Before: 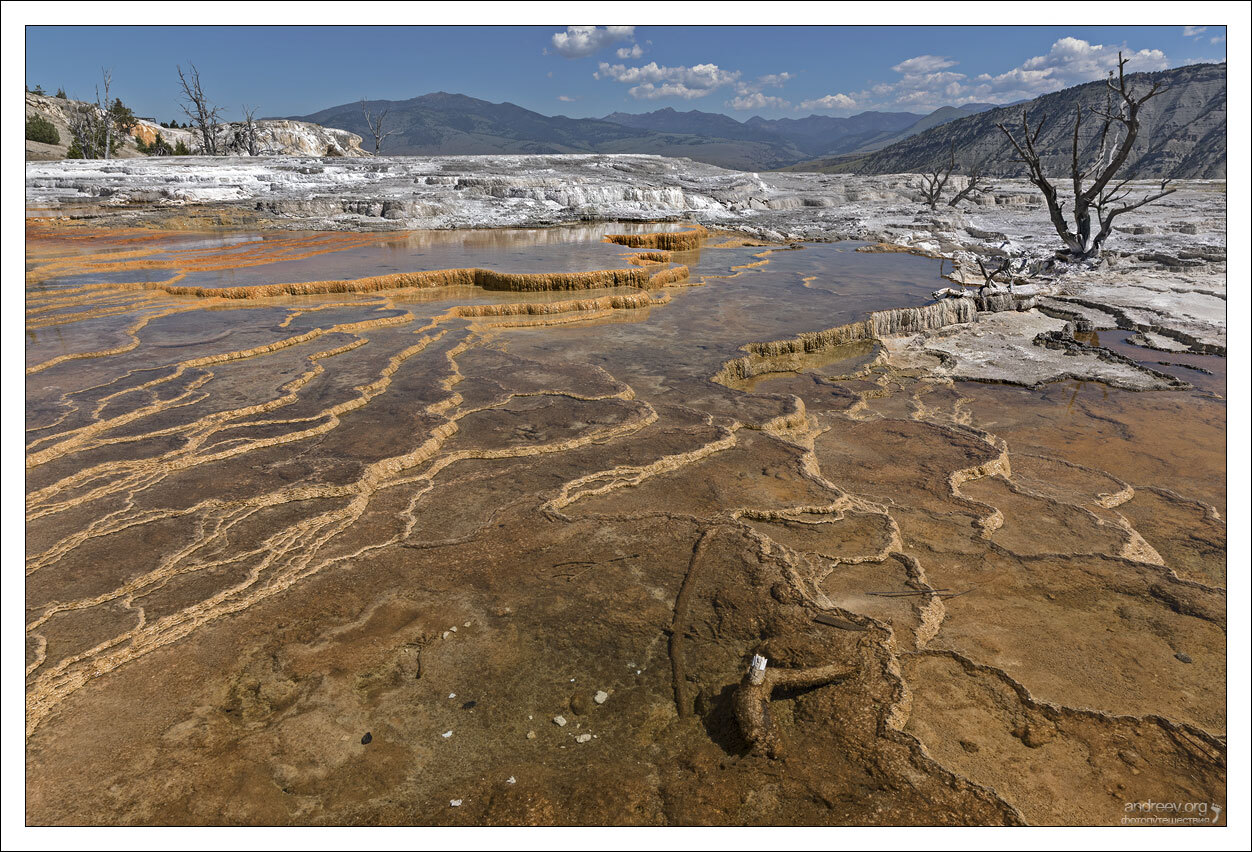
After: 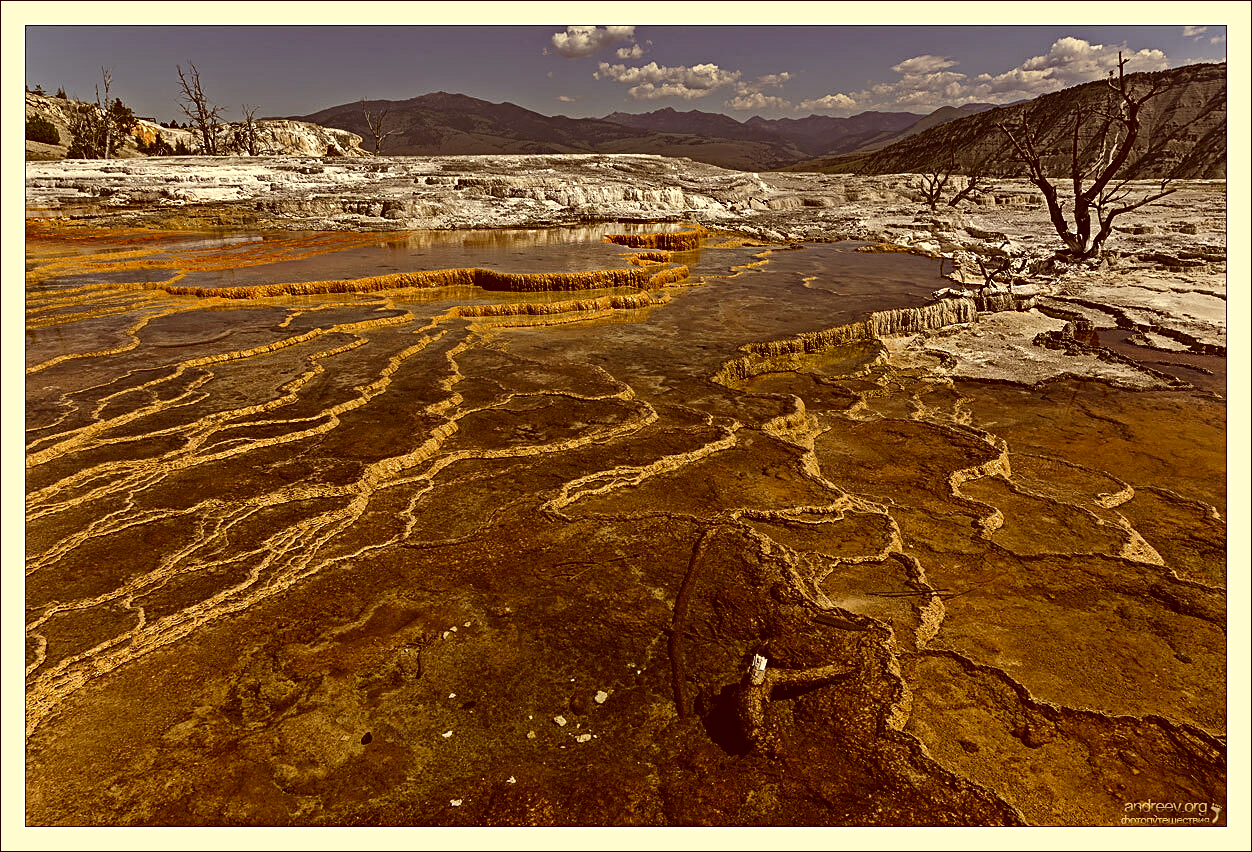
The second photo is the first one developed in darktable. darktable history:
shadows and highlights: shadows 34.1, highlights -34.96, soften with gaussian
sharpen: on, module defaults
contrast brightness saturation: contrast 0.187, brightness -0.22, saturation 0.113
color correction: highlights a* 1.1, highlights b* 24.04, shadows a* 15.84, shadows b* 24.95
